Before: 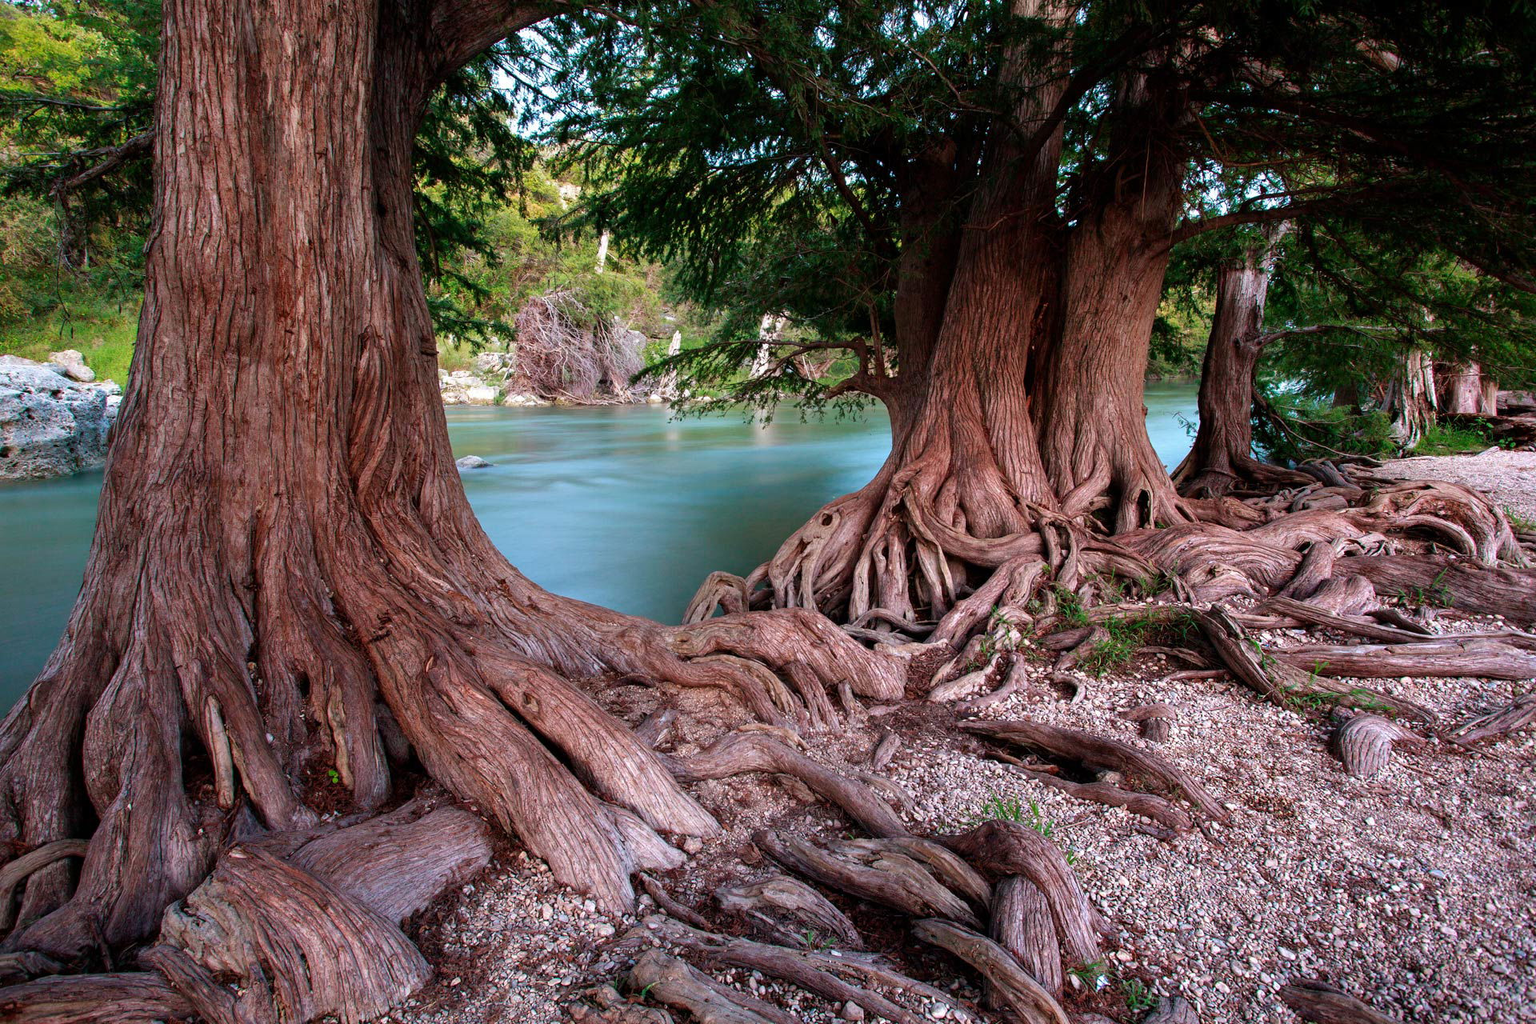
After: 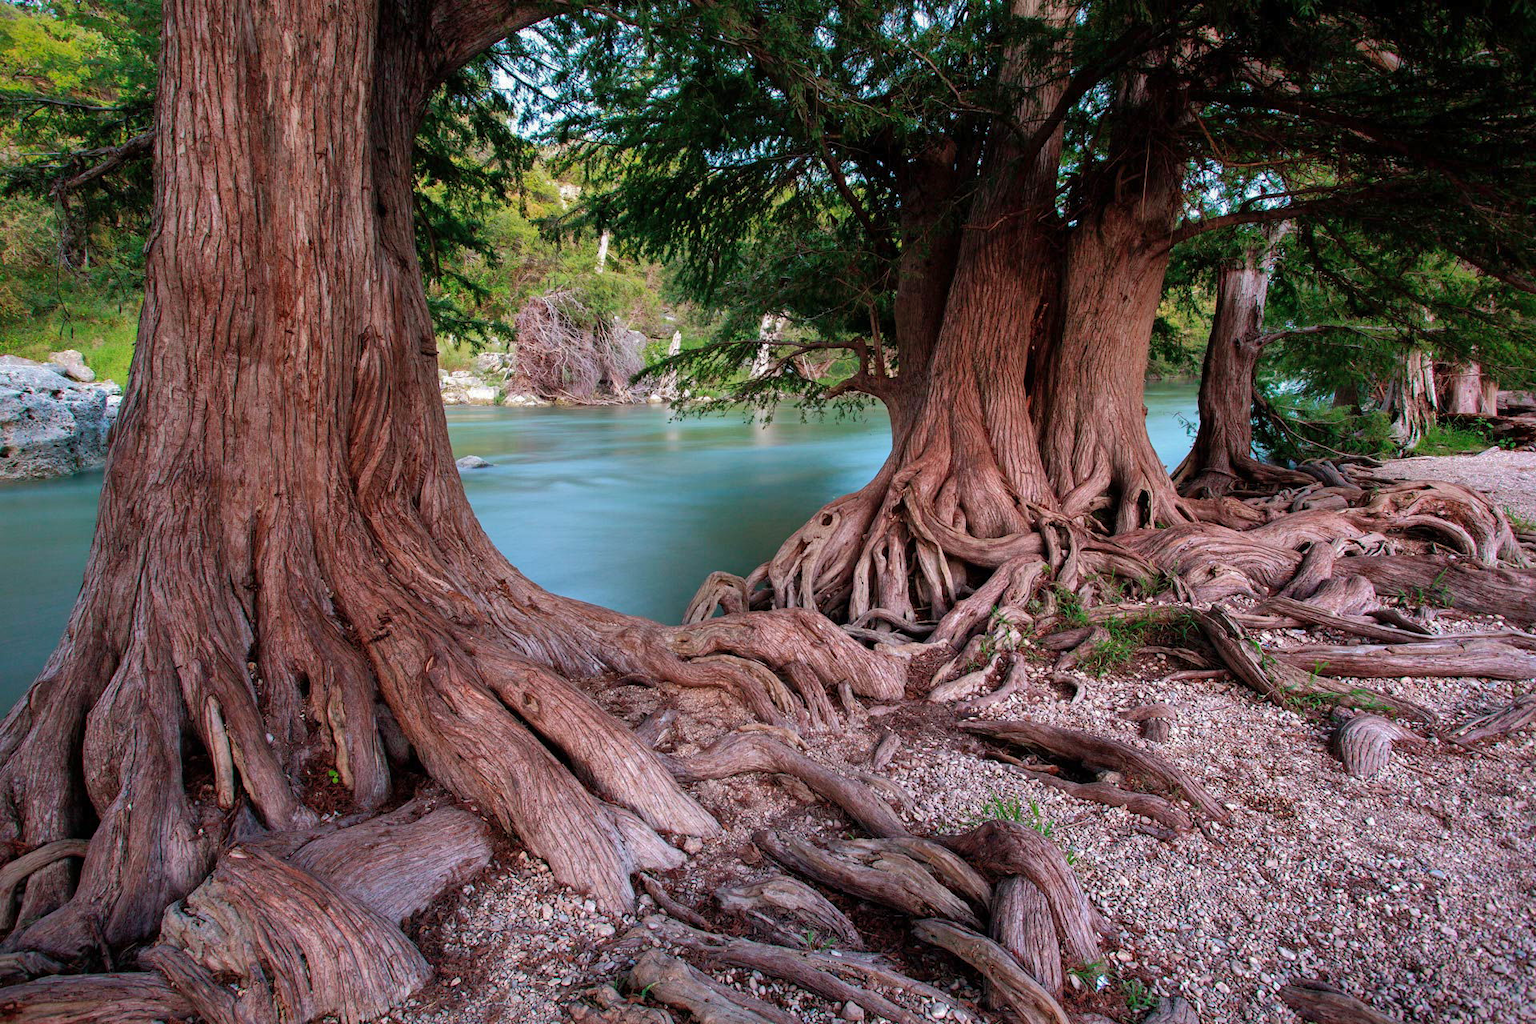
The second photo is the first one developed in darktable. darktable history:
shadows and highlights: shadows 40.15, highlights -60.06
